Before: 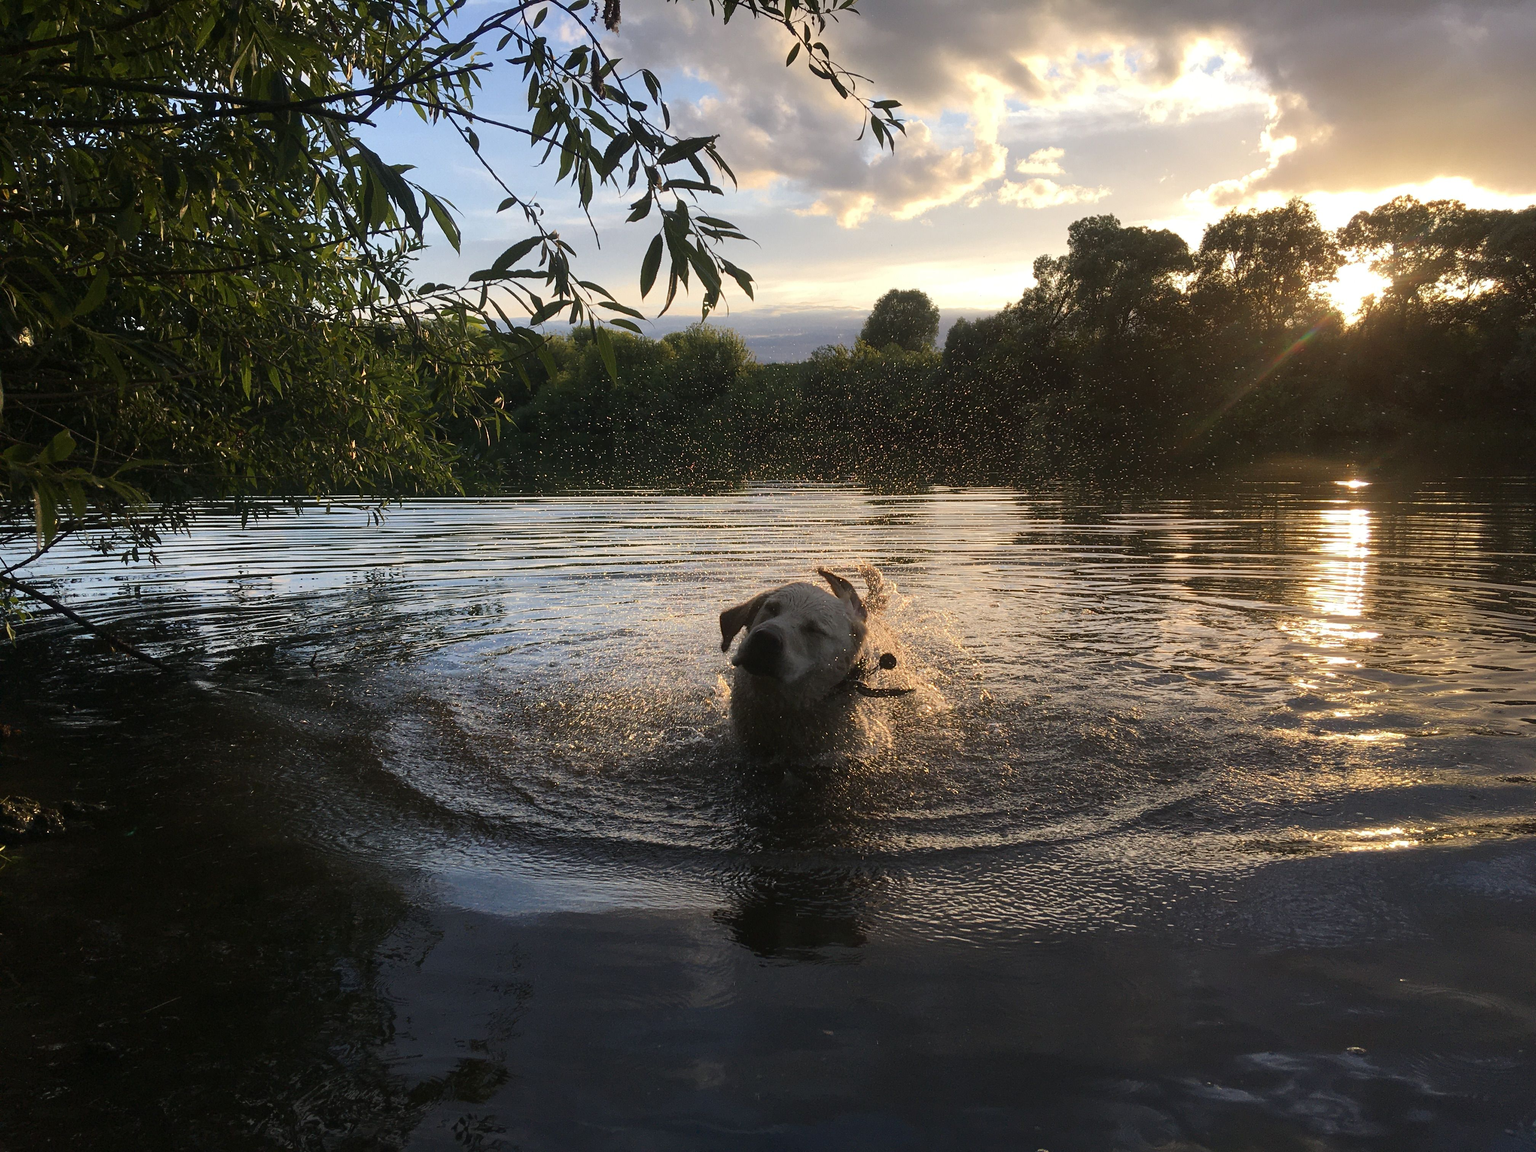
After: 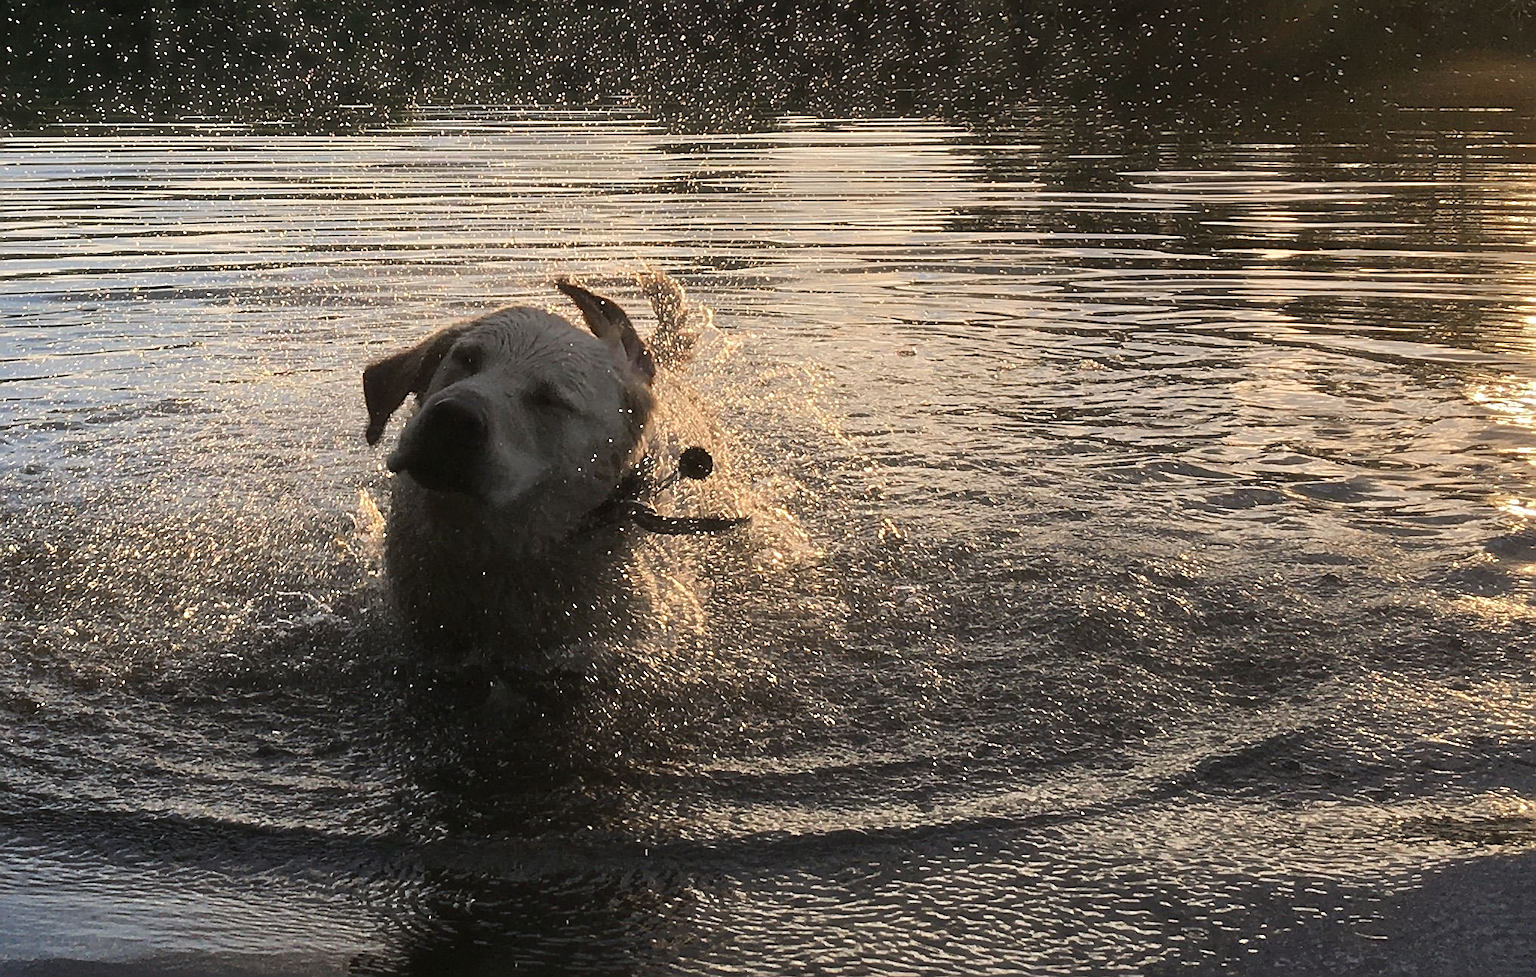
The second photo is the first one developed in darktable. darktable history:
haze removal: strength -0.106, compatibility mode true, adaptive false
crop: left 34.923%, top 37.129%, right 14.535%, bottom 19.992%
sharpen: on, module defaults
contrast equalizer: y [[0.511, 0.558, 0.631, 0.632, 0.559, 0.512], [0.5 ×6], [0.507, 0.559, 0.627, 0.644, 0.647, 0.647], [0 ×6], [0 ×6]], mix 0.281
